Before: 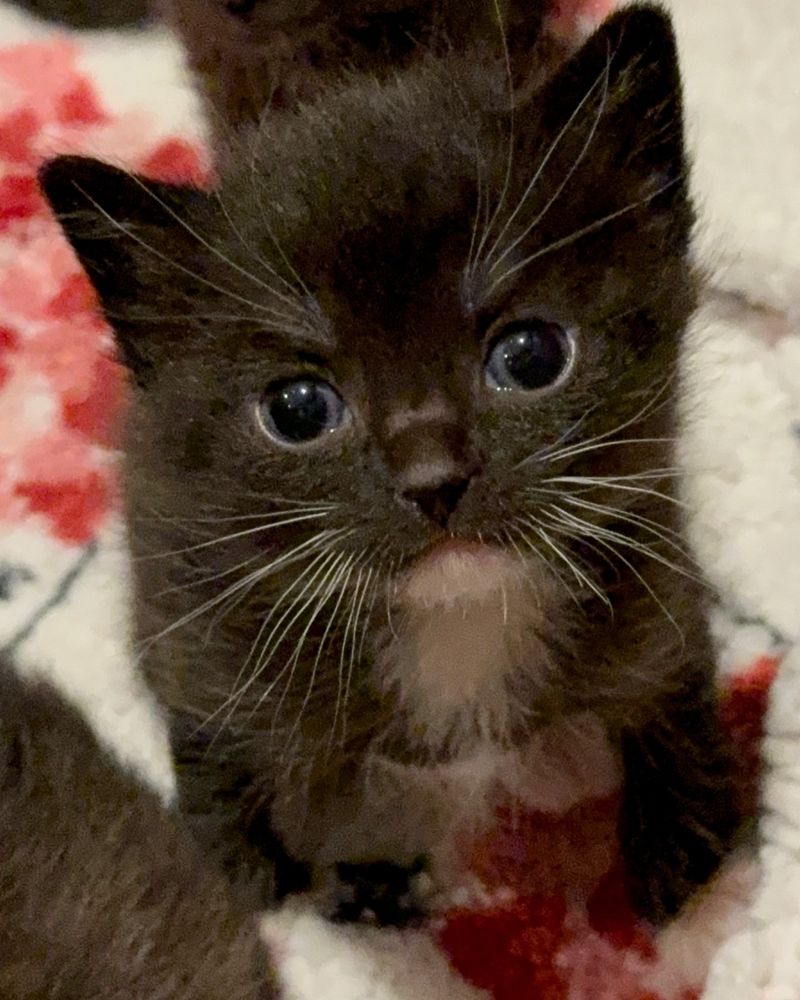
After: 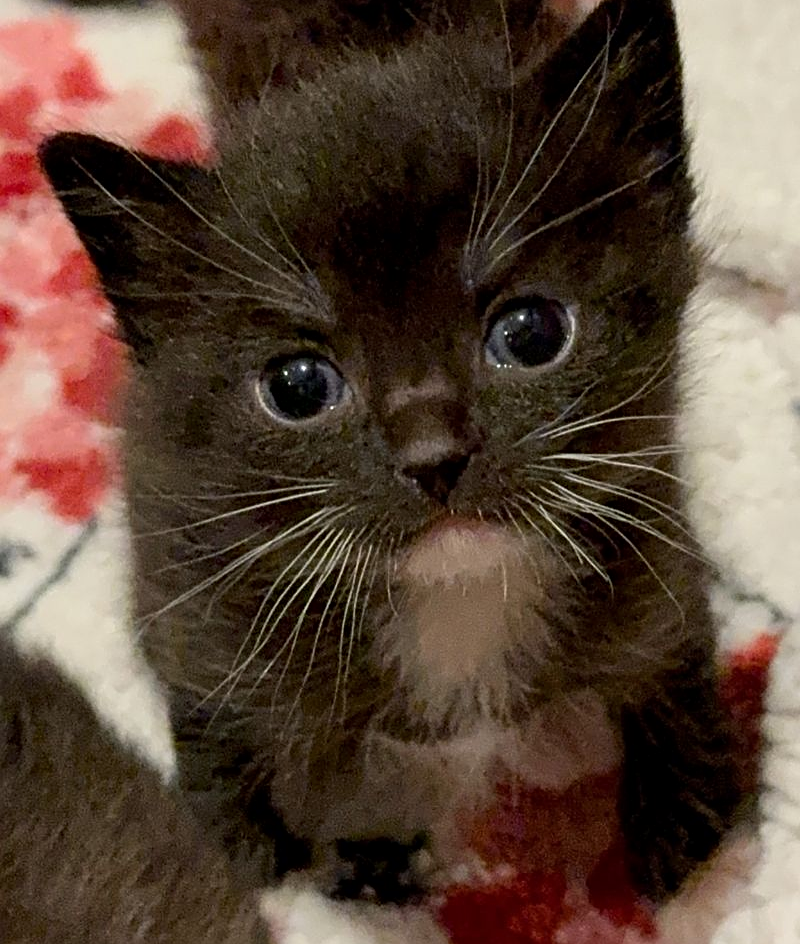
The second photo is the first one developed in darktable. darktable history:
sharpen: on, module defaults
crop and rotate: top 2.359%, bottom 3.23%
local contrast: mode bilateral grid, contrast 100, coarseness 100, detail 108%, midtone range 0.2
